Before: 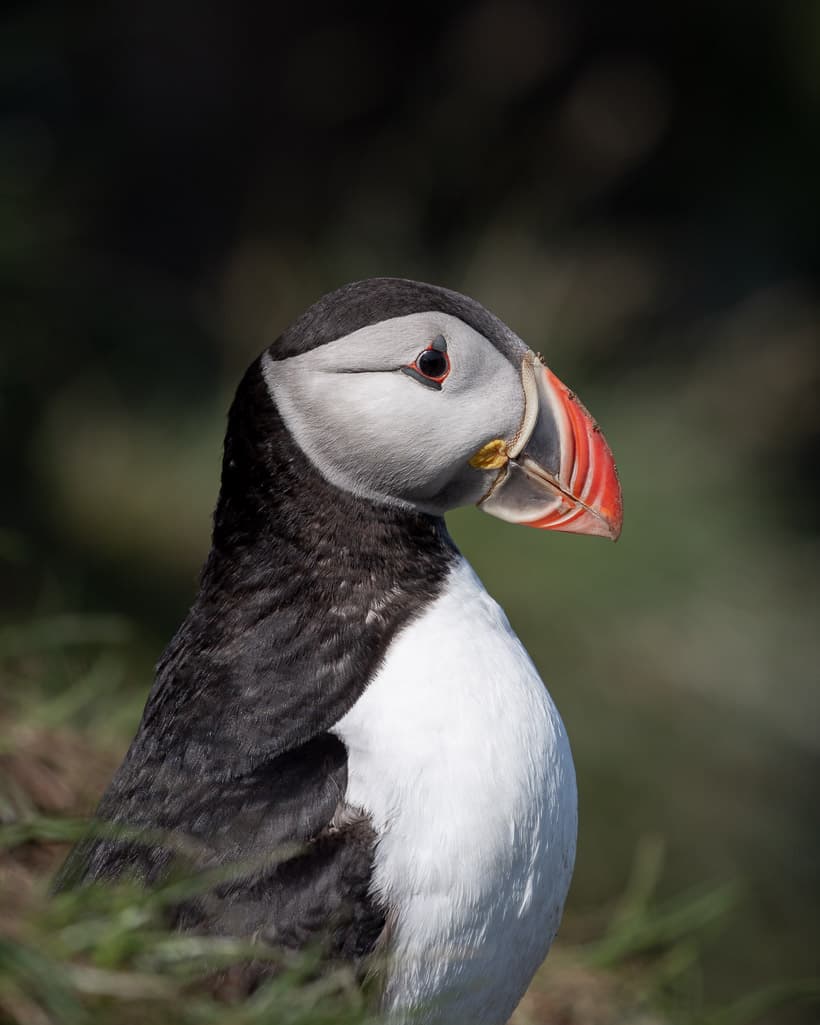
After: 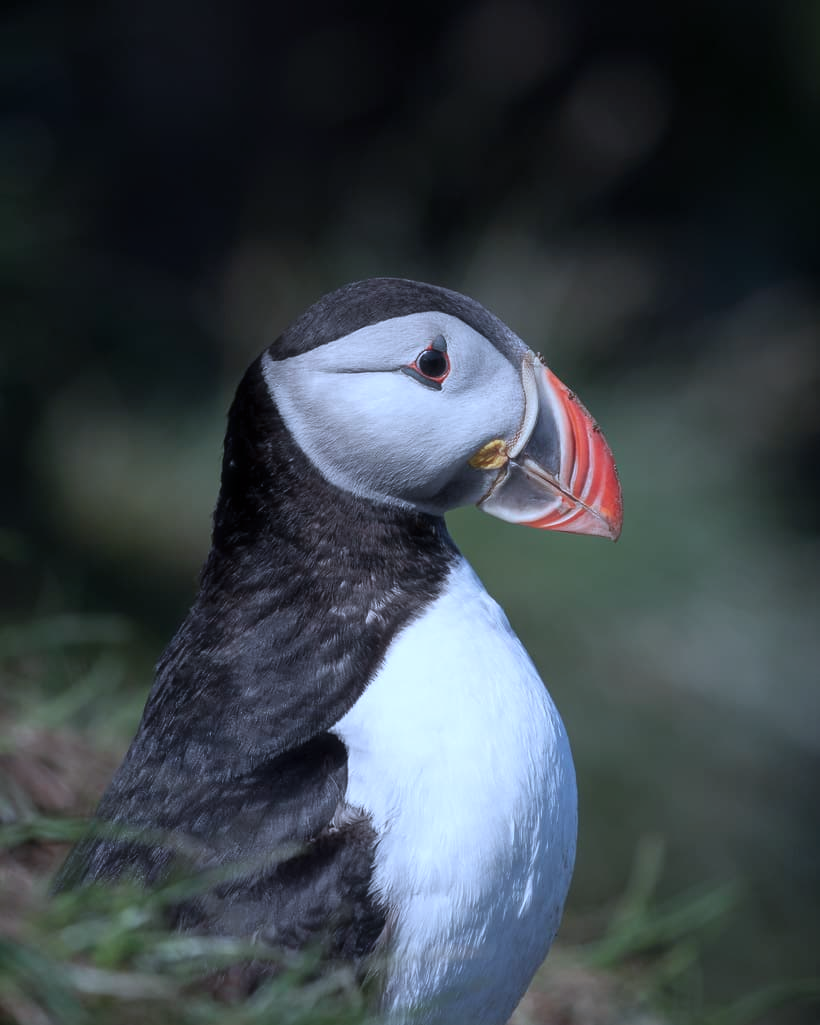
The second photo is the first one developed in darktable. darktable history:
haze removal: strength -0.113, compatibility mode true, adaptive false
color calibration: illuminant custom, x 0.39, y 0.392, temperature 3875.61 K
